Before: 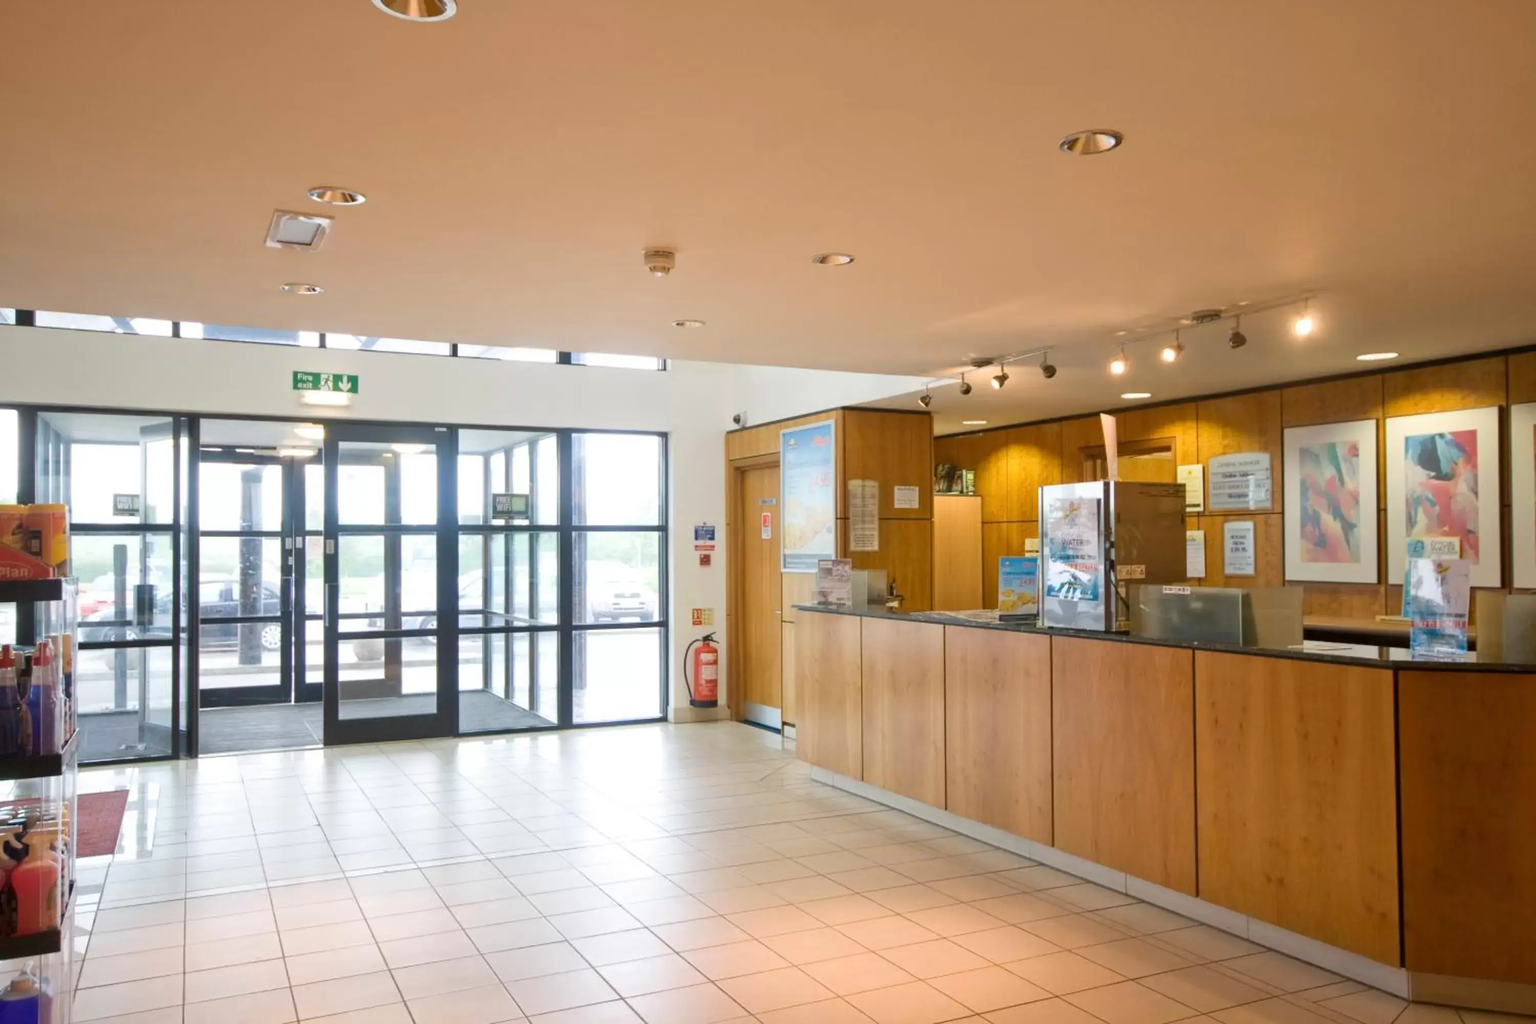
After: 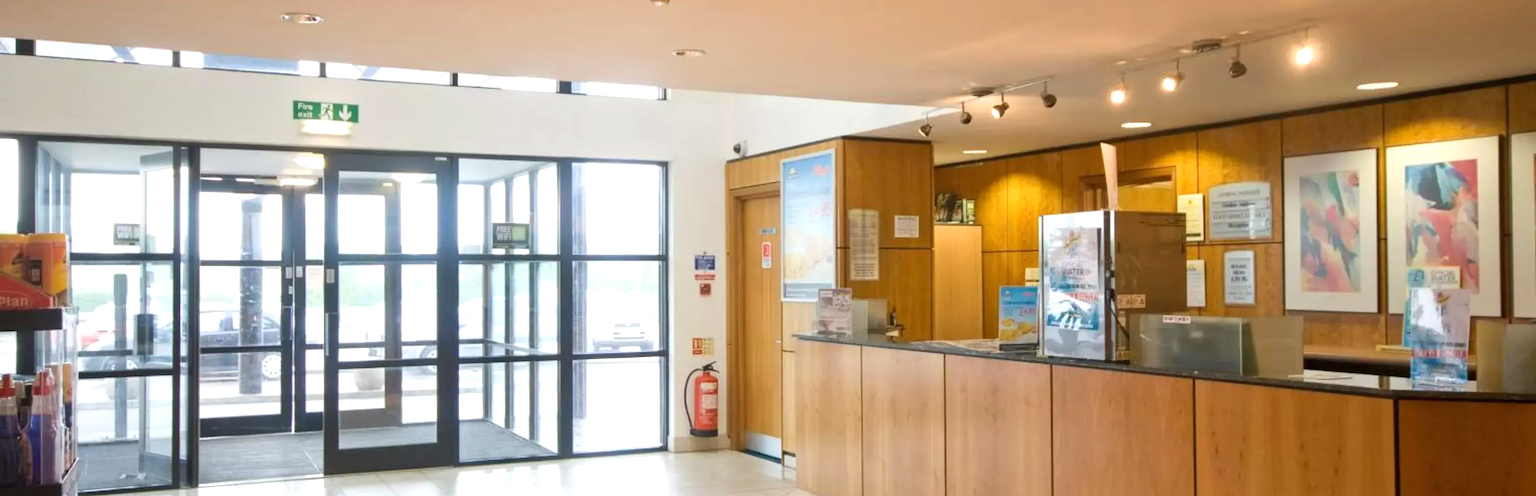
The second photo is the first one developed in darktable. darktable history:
exposure: exposure 0.246 EV, compensate exposure bias true, compensate highlight preservation false
crop and rotate: top 26.474%, bottom 25.035%
